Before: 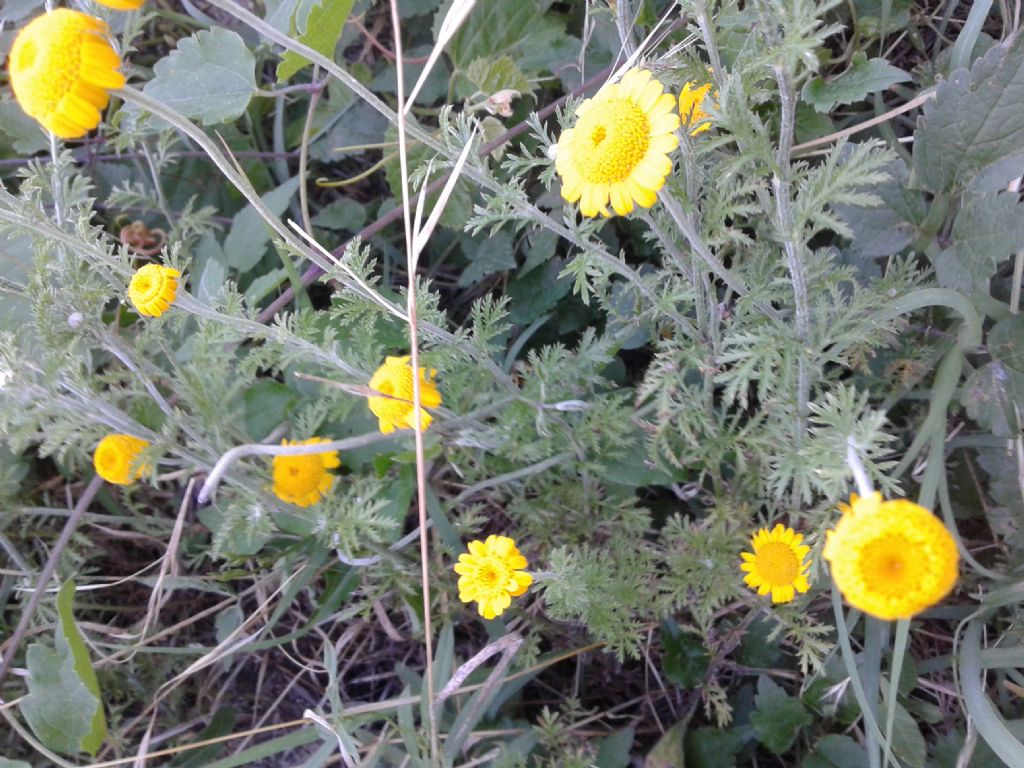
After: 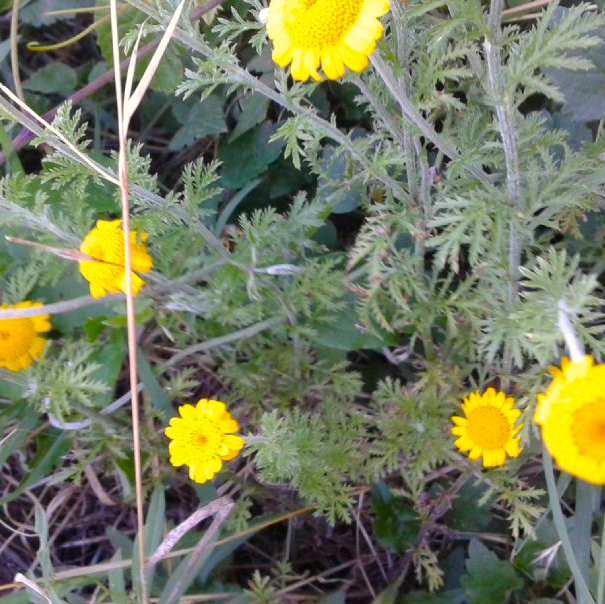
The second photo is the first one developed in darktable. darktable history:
crop and rotate: left 28.256%, top 17.734%, right 12.656%, bottom 3.573%
color balance rgb: perceptual saturation grading › global saturation 20%, global vibrance 20%
color calibration: output colorfulness [0, 0.315, 0, 0], x 0.341, y 0.355, temperature 5166 K
